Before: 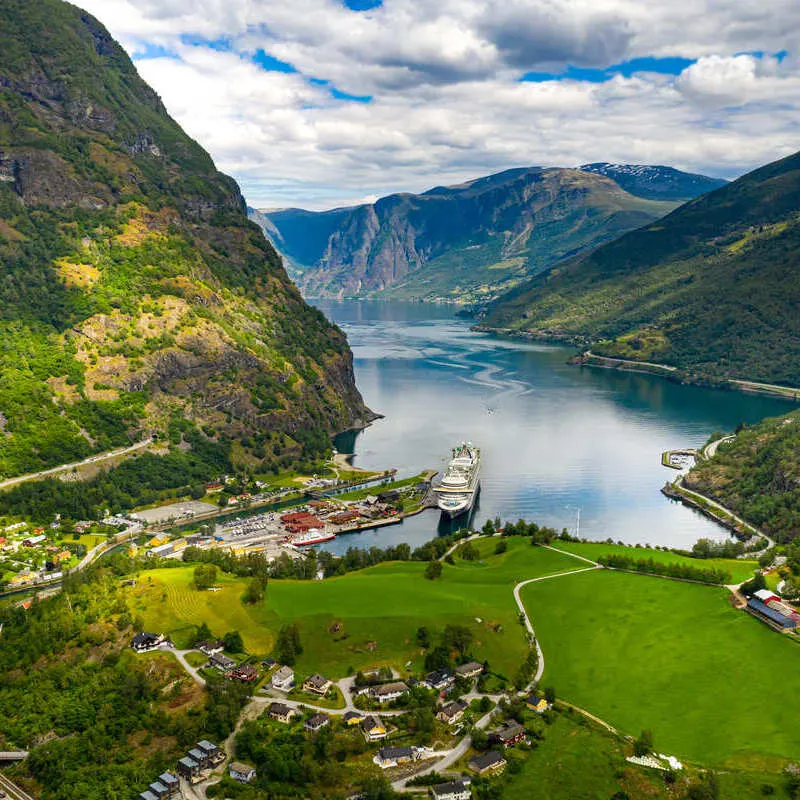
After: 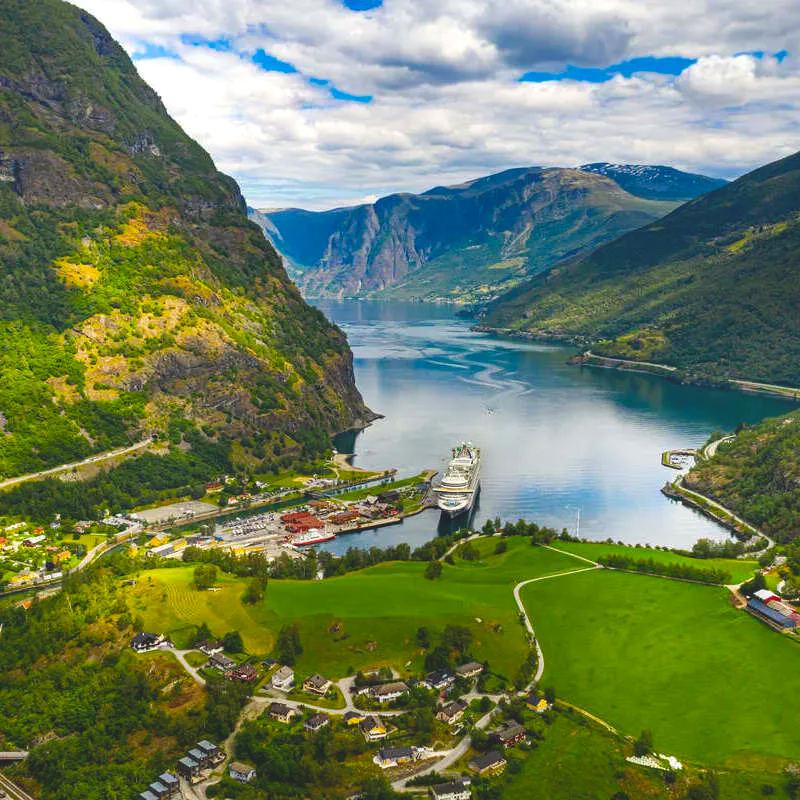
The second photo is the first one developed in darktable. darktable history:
color balance rgb: global offset › luminance 1.528%, perceptual saturation grading › global saturation 30.27%
